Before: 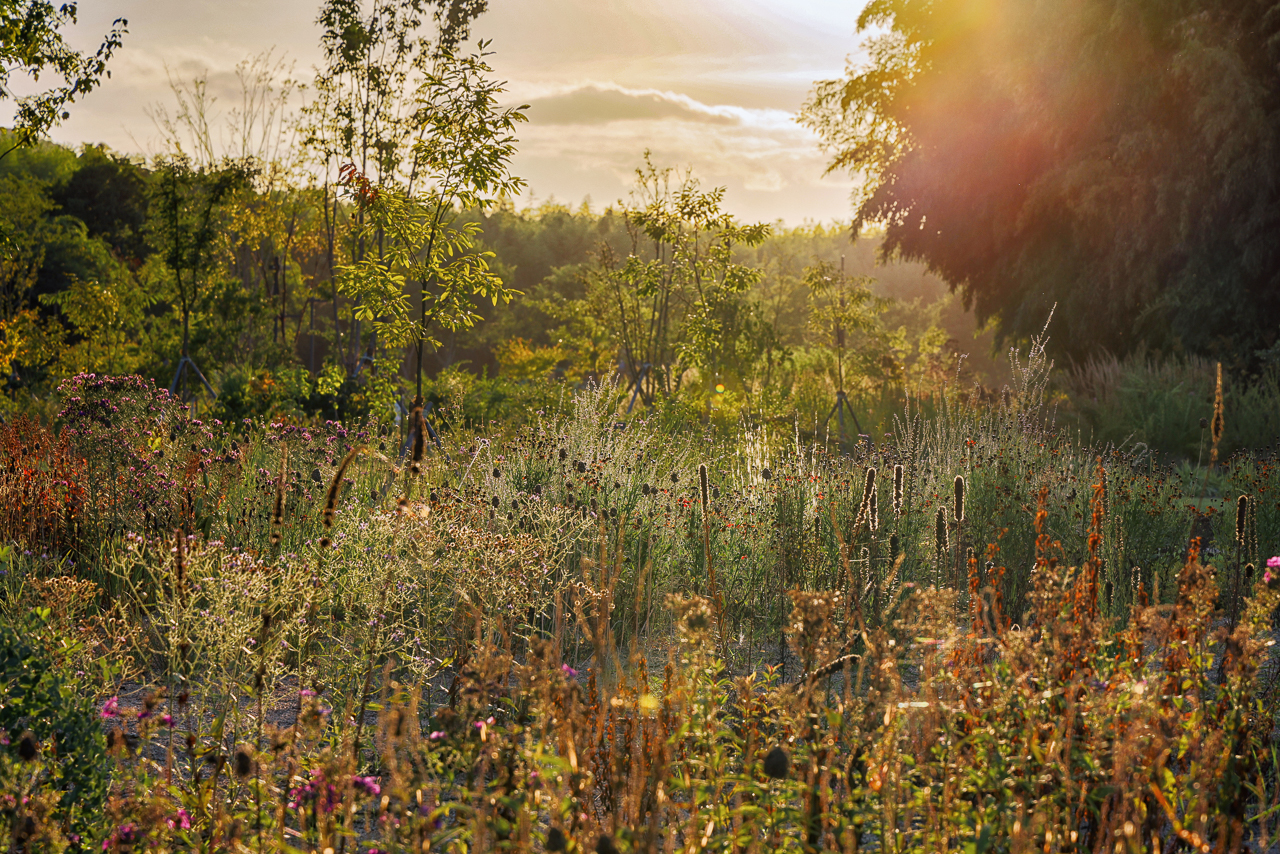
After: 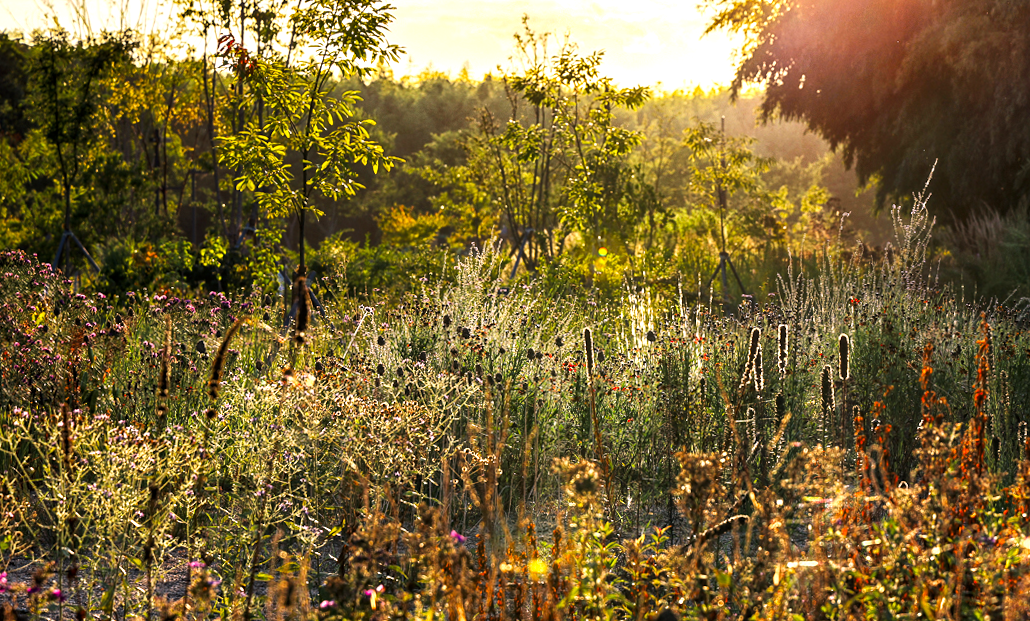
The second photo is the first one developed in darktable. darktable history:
rotate and perspective: rotation -1.17°, automatic cropping off
crop: left 9.712%, top 16.928%, right 10.845%, bottom 12.332%
local contrast: highlights 100%, shadows 100%, detail 120%, midtone range 0.2
color zones: curves: ch0 [(0, 0.497) (0.143, 0.5) (0.286, 0.5) (0.429, 0.483) (0.571, 0.116) (0.714, -0.006) (0.857, 0.28) (1, 0.497)]
vibrance: vibrance 78%
tone equalizer: -8 EV -1.08 EV, -7 EV -1.01 EV, -6 EV -0.867 EV, -5 EV -0.578 EV, -3 EV 0.578 EV, -2 EV 0.867 EV, -1 EV 1.01 EV, +0 EV 1.08 EV, edges refinement/feathering 500, mask exposure compensation -1.57 EV, preserve details no
